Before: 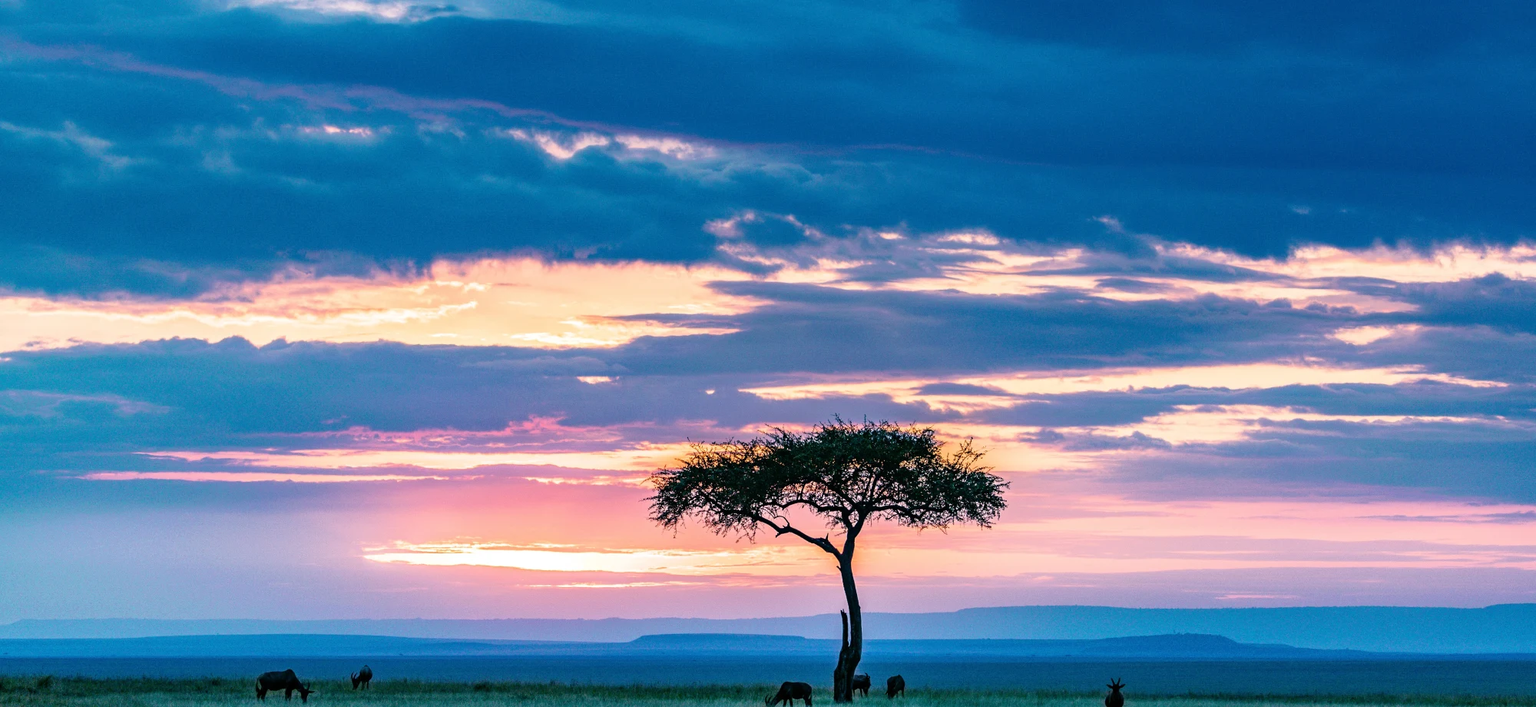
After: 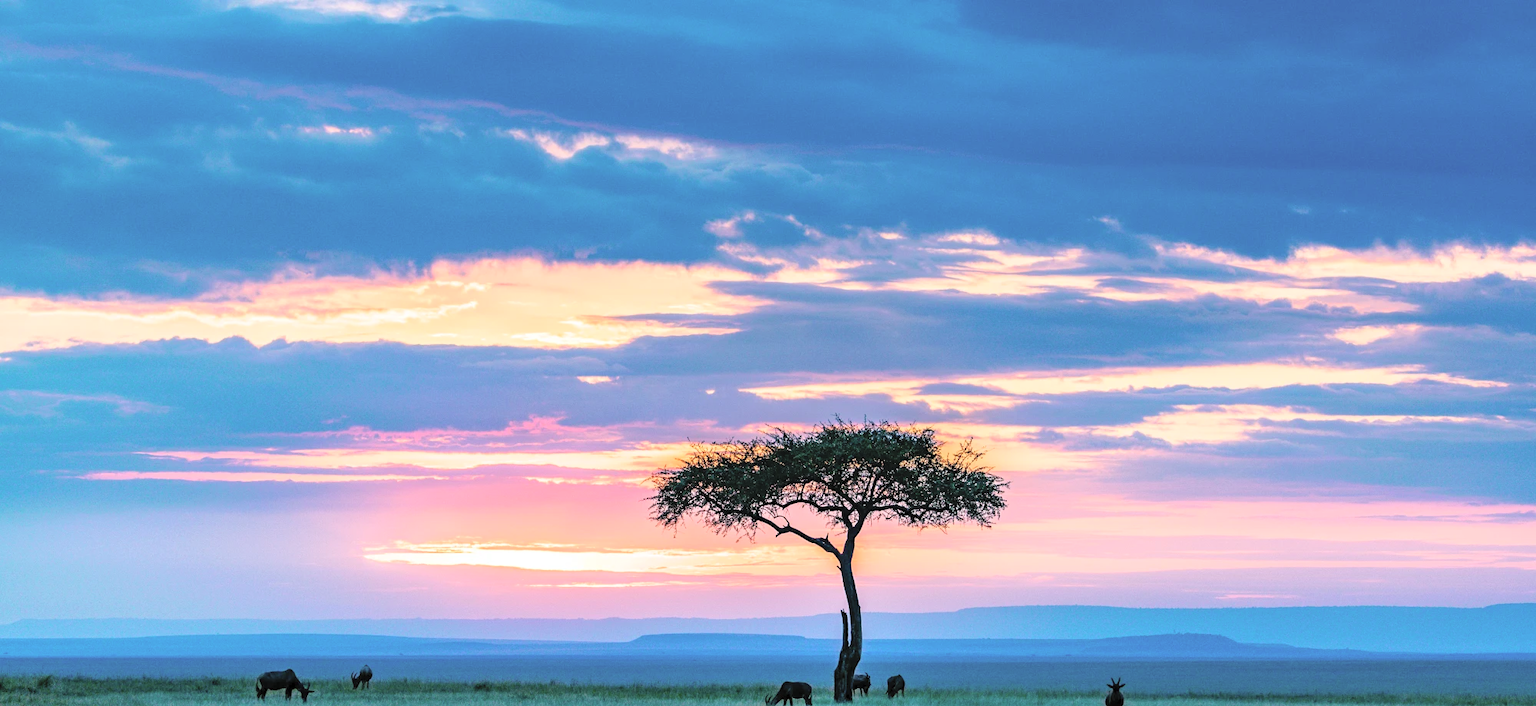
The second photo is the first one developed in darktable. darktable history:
contrast brightness saturation: brightness 0.28
tone equalizer: on, module defaults
